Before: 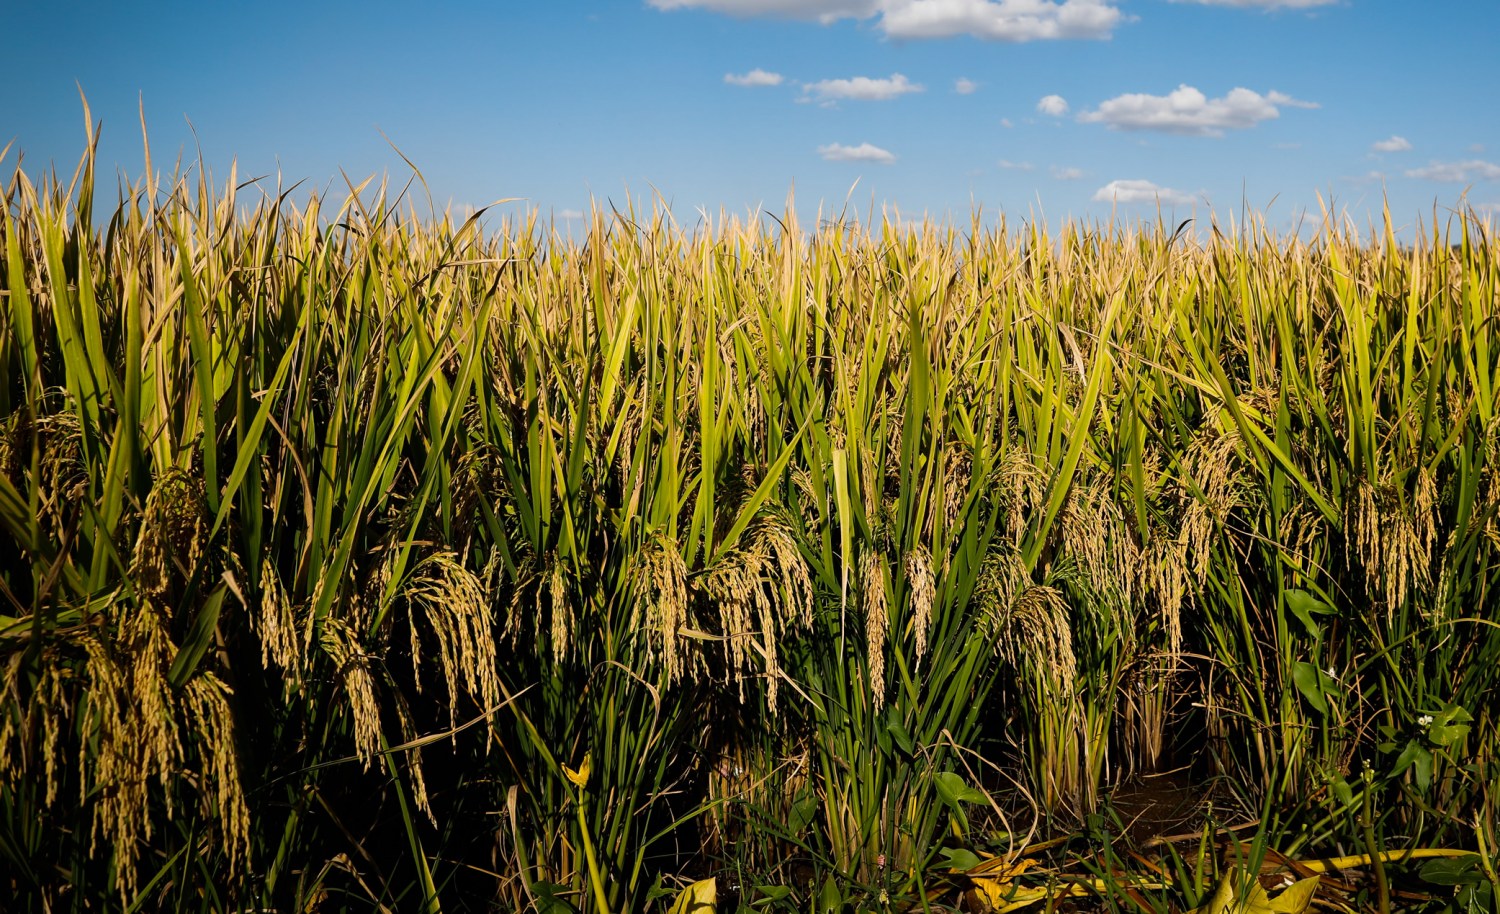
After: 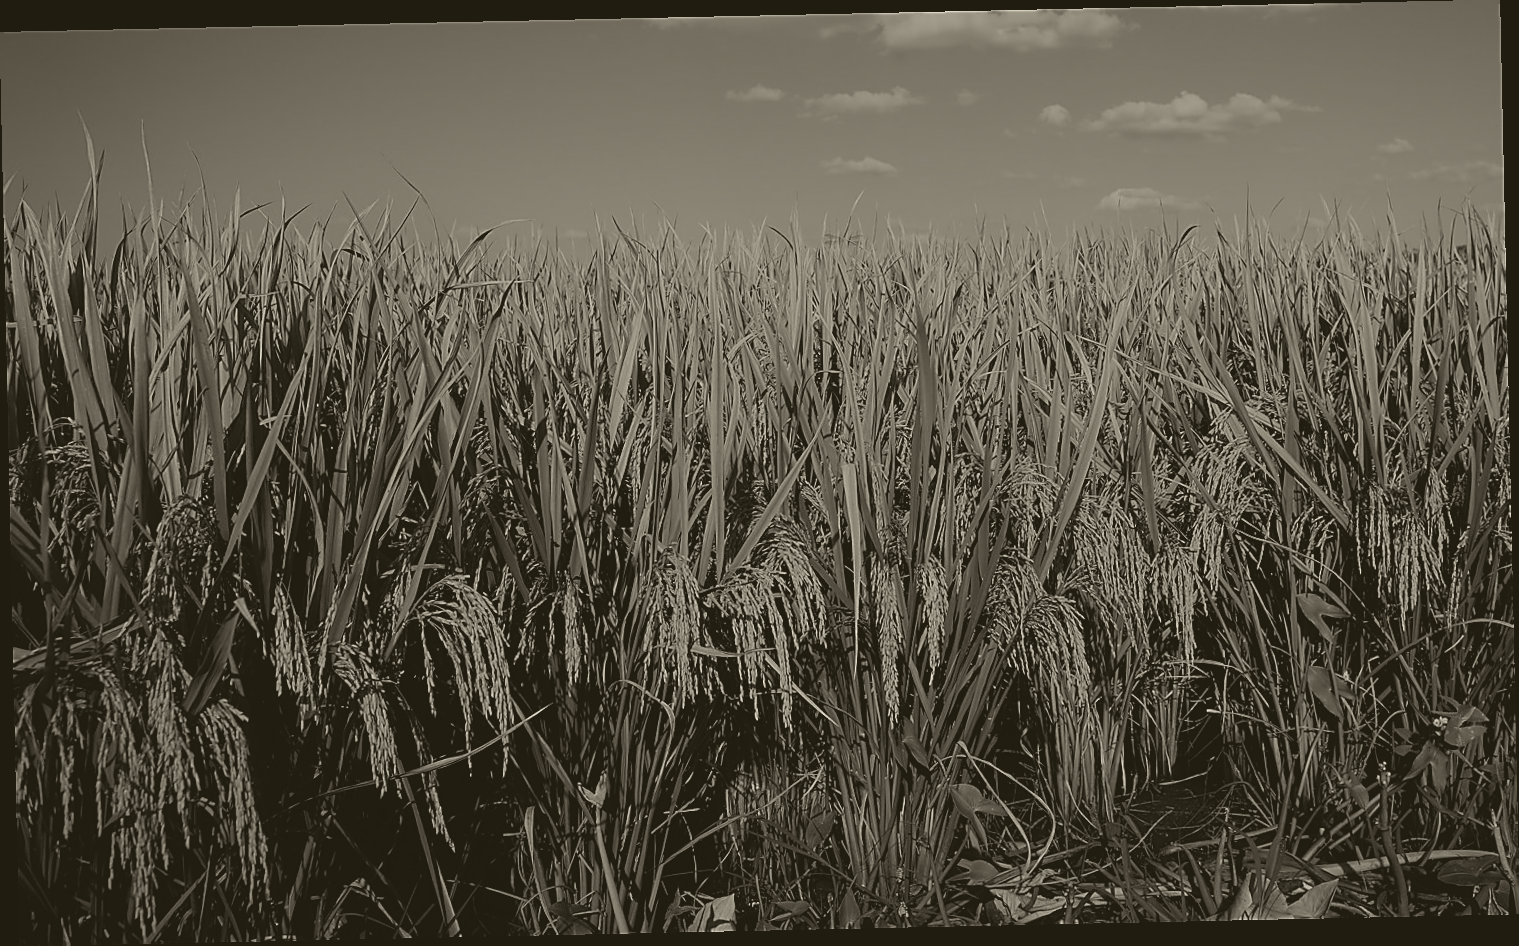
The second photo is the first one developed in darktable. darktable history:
color balance: input saturation 80.07%
rotate and perspective: rotation -1.24°, automatic cropping off
colorize: hue 41.44°, saturation 22%, source mix 60%, lightness 10.61%
sharpen: radius 1.4, amount 1.25, threshold 0.7
